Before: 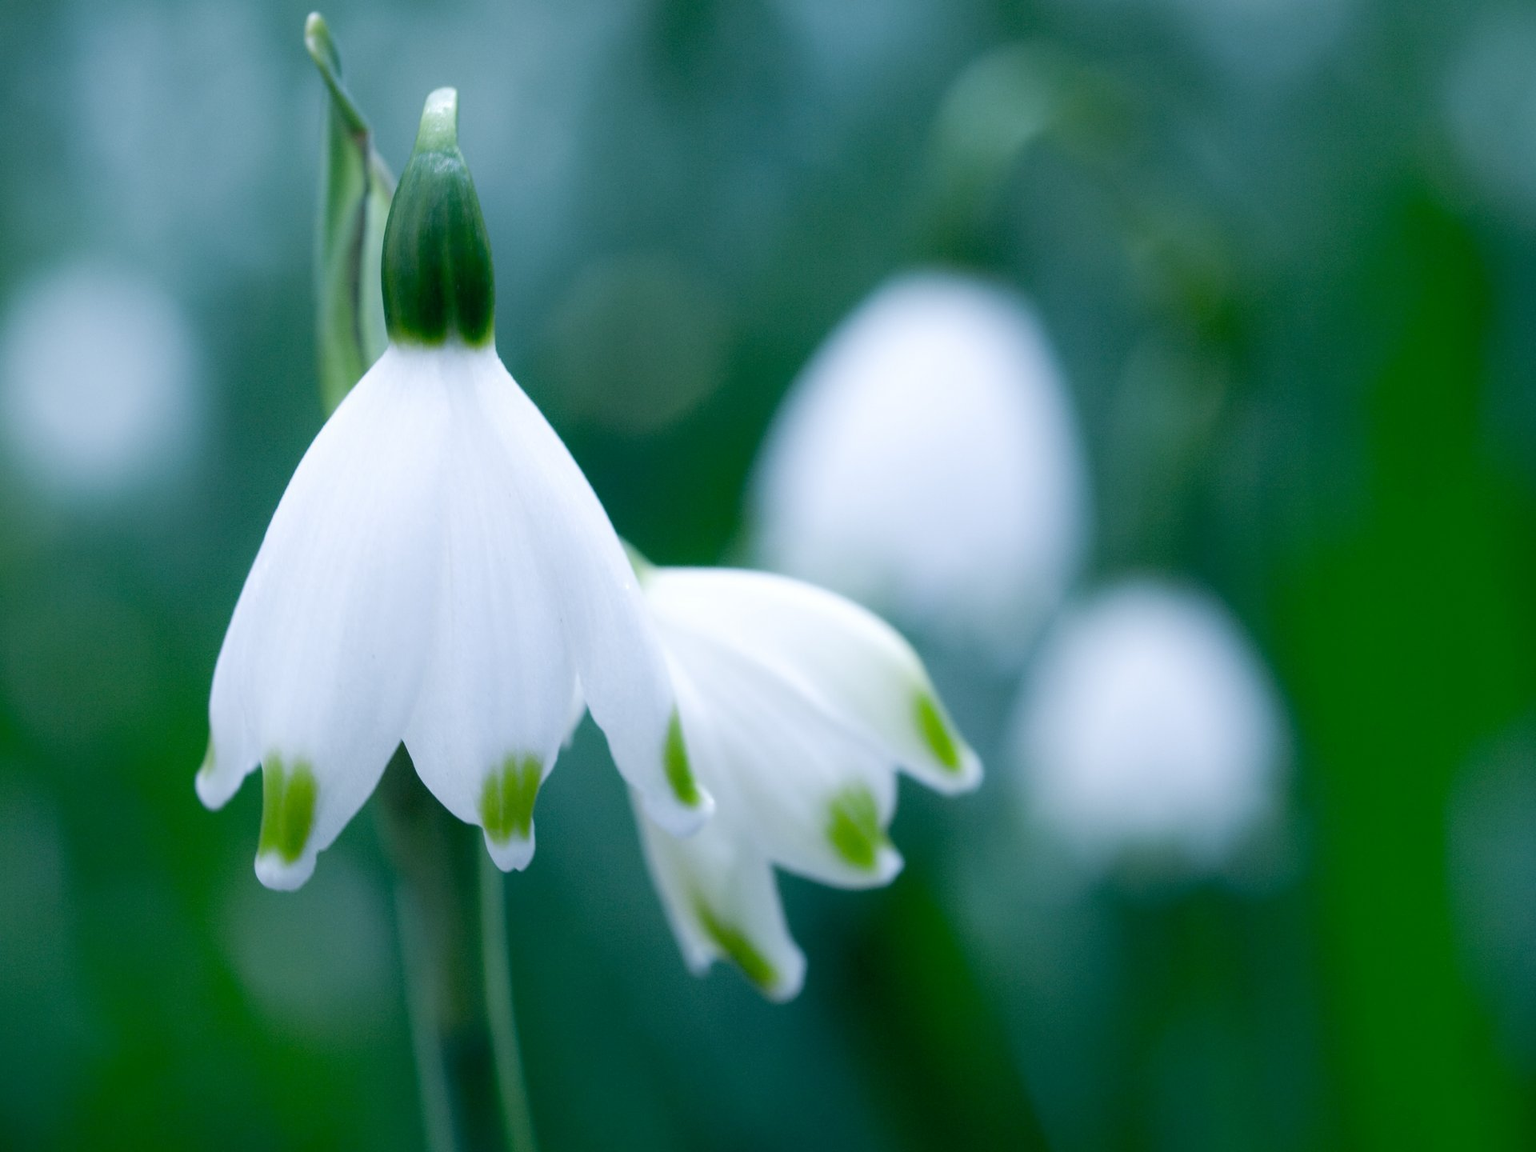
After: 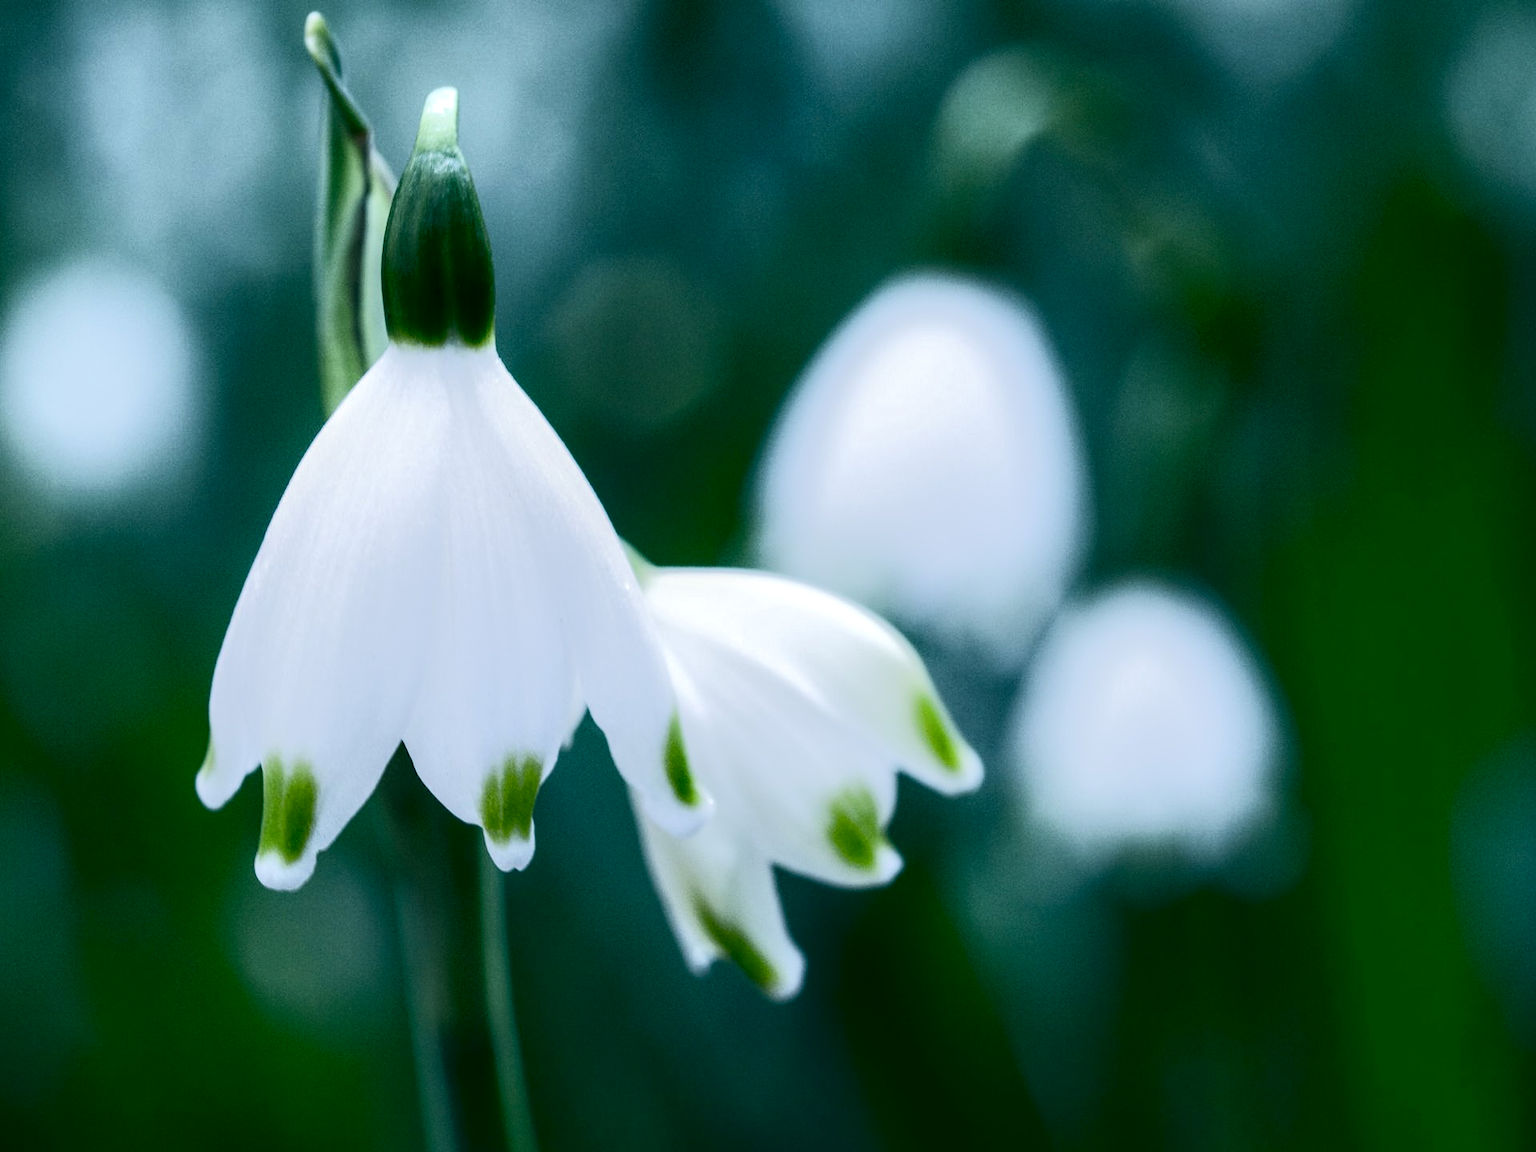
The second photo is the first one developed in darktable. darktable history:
tone curve: curves: ch0 [(0, 0) (0.003, 0.011) (0.011, 0.014) (0.025, 0.018) (0.044, 0.023) (0.069, 0.028) (0.1, 0.031) (0.136, 0.039) (0.177, 0.056) (0.224, 0.081) (0.277, 0.129) (0.335, 0.188) (0.399, 0.256) (0.468, 0.367) (0.543, 0.514) (0.623, 0.684) (0.709, 0.785) (0.801, 0.846) (0.898, 0.884) (1, 1)], color space Lab, independent channels, preserve colors none
local contrast: highlights 63%, detail 143%, midtone range 0.426
